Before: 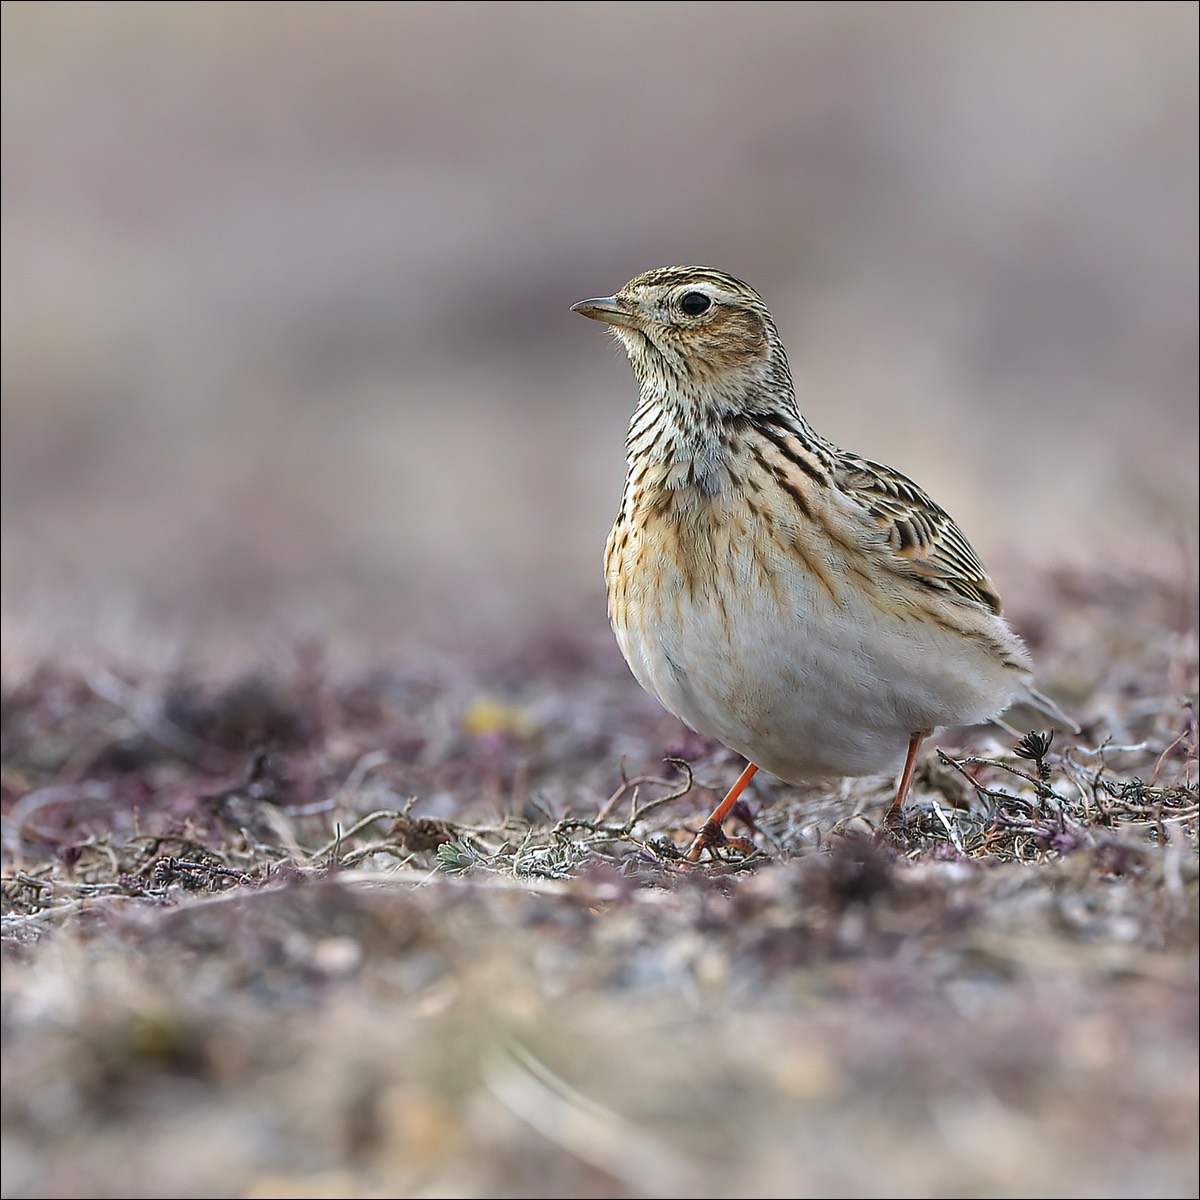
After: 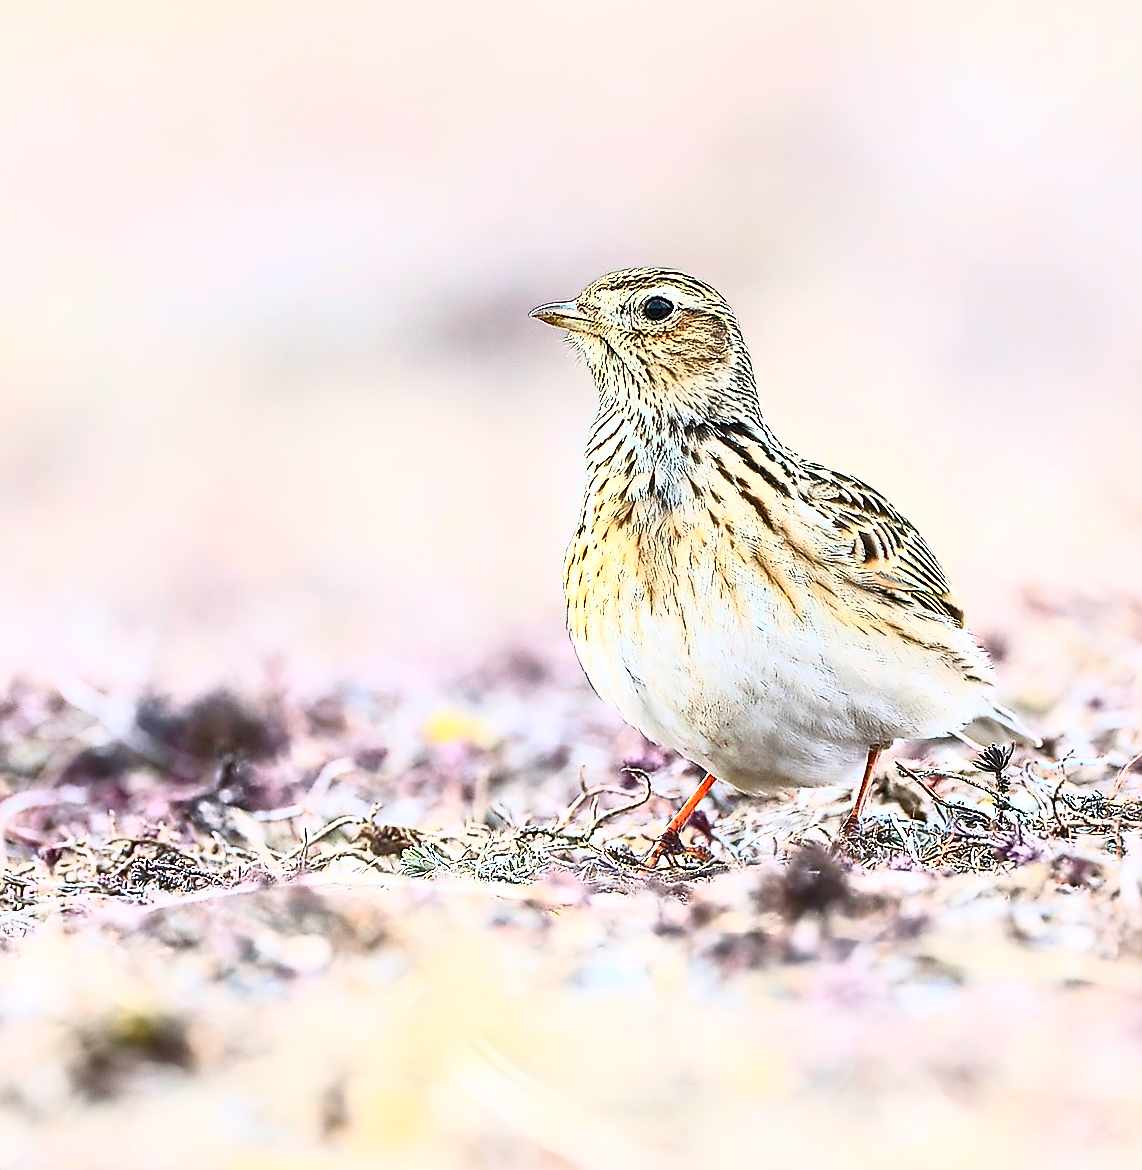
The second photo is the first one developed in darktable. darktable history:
contrast brightness saturation: contrast 0.83, brightness 0.59, saturation 0.59
sharpen: radius 1.4, amount 1.25, threshold 0.7
rotate and perspective: rotation 0.074°, lens shift (vertical) 0.096, lens shift (horizontal) -0.041, crop left 0.043, crop right 0.952, crop top 0.024, crop bottom 0.979
